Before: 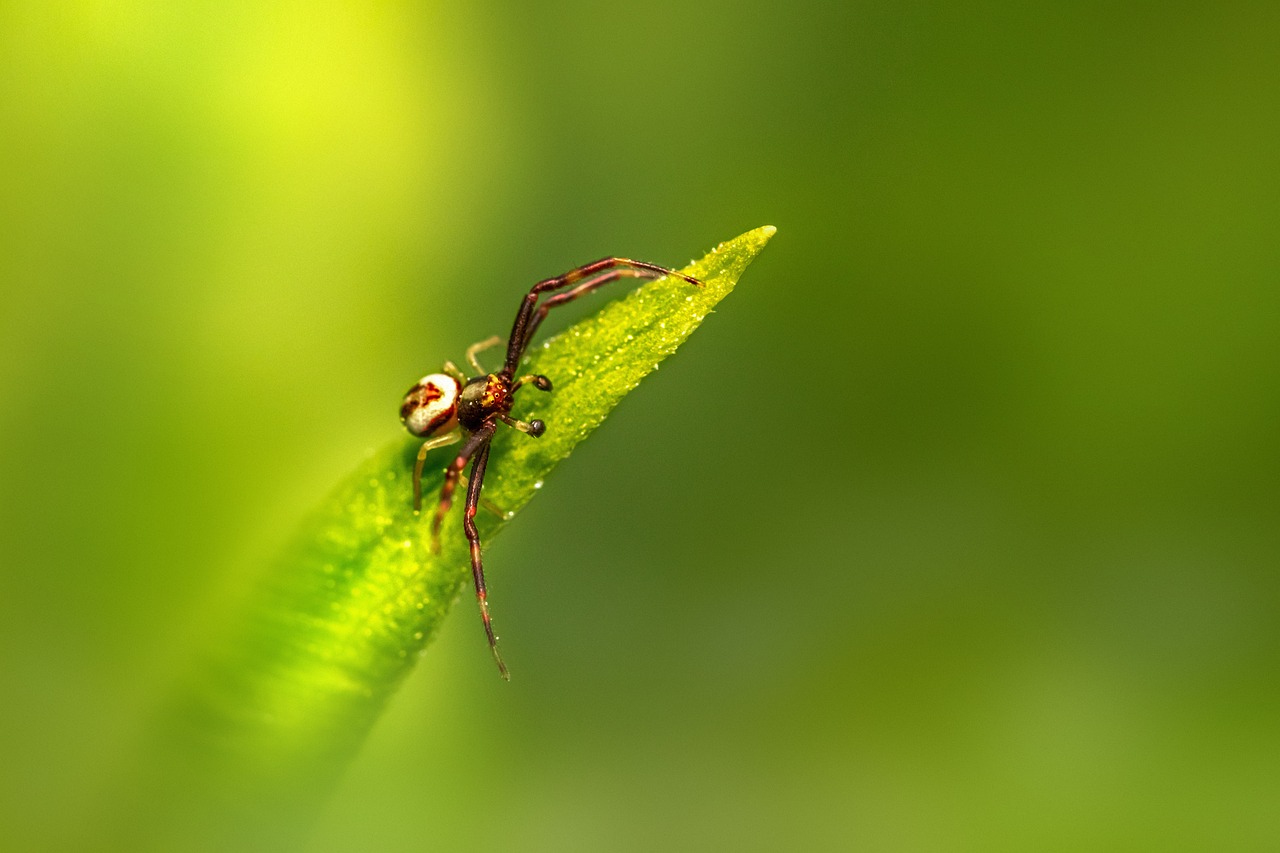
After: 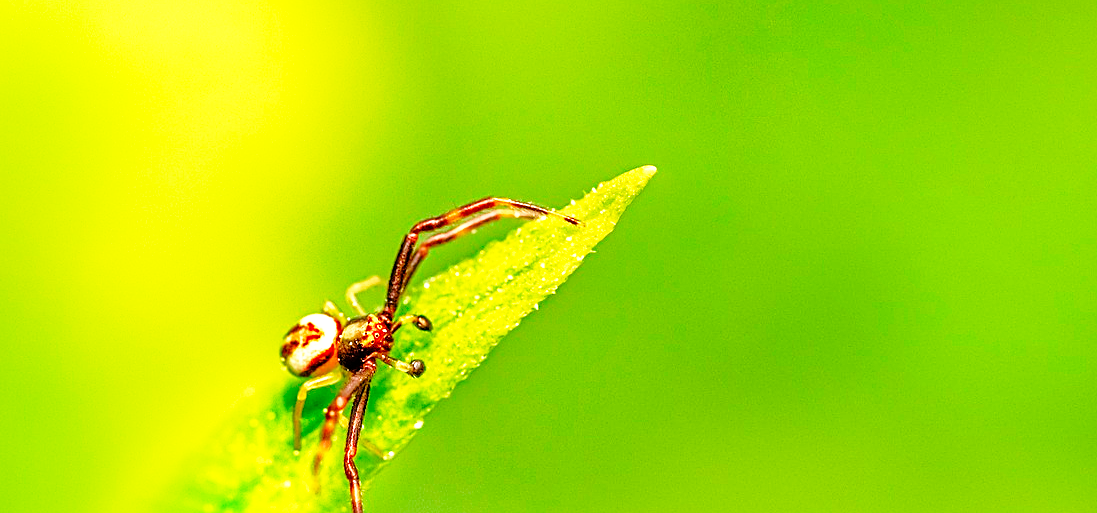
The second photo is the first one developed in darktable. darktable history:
sharpen: on, module defaults
crop and rotate: left 9.438%, top 7.173%, right 4.812%, bottom 32.658%
base curve: curves: ch0 [(0, 0) (0.026, 0.03) (0.109, 0.232) (0.351, 0.748) (0.669, 0.968) (1, 1)], preserve colors none
tone equalizer: -7 EV 0.148 EV, -6 EV 0.582 EV, -5 EV 1.16 EV, -4 EV 1.37 EV, -3 EV 1.12 EV, -2 EV 0.6 EV, -1 EV 0.152 EV
